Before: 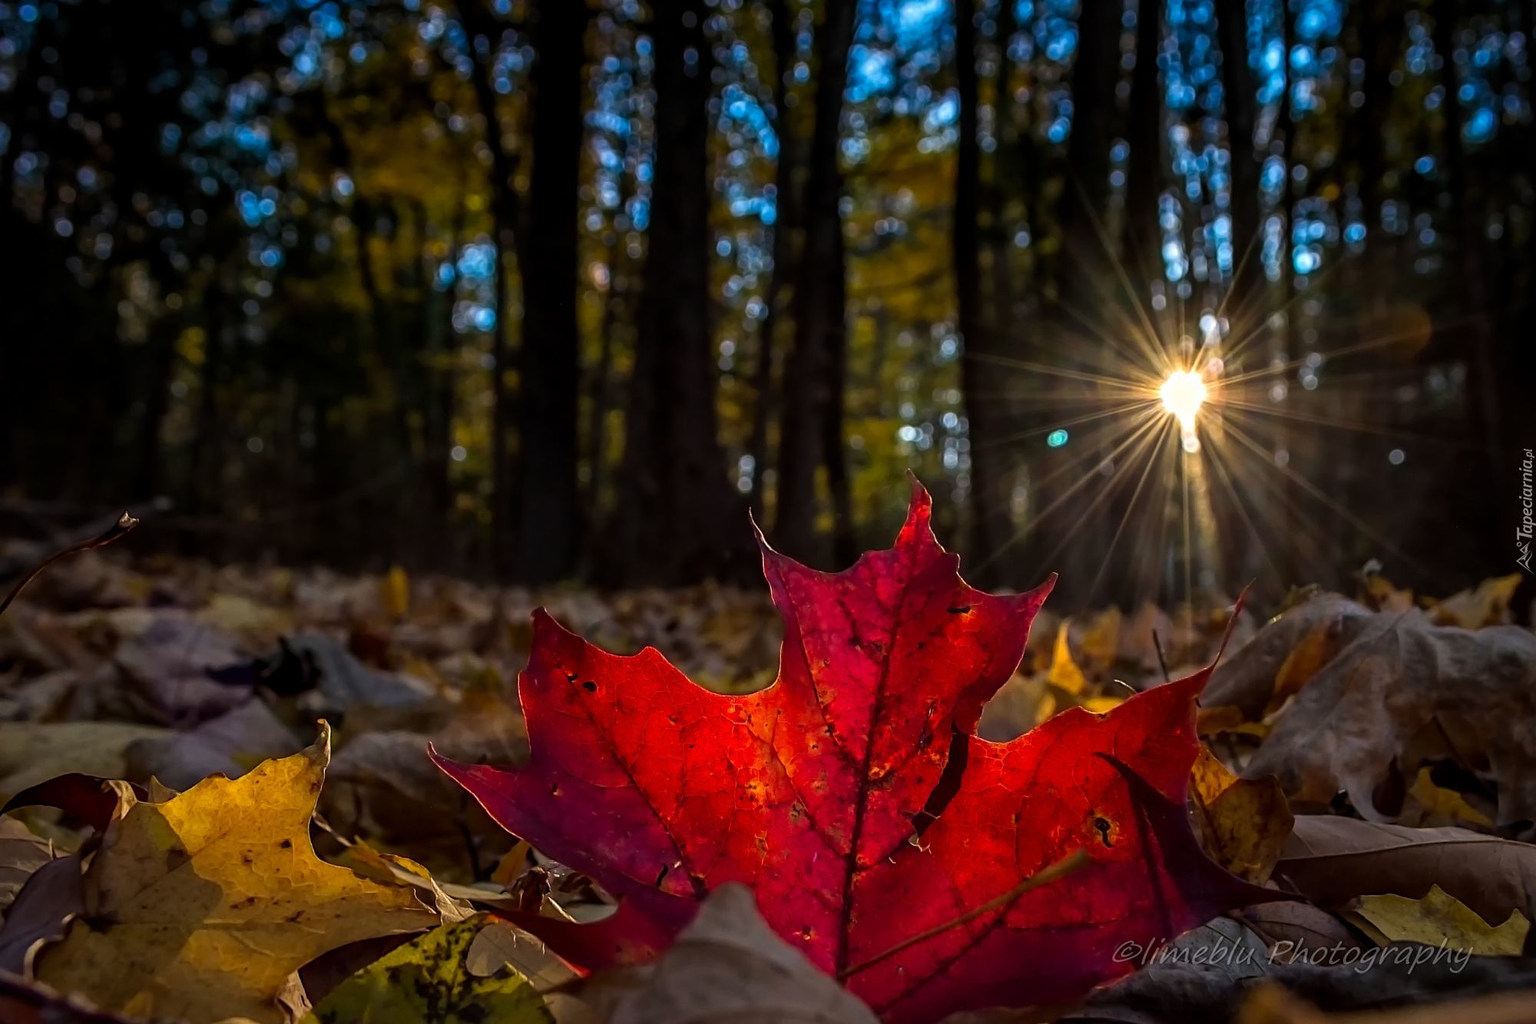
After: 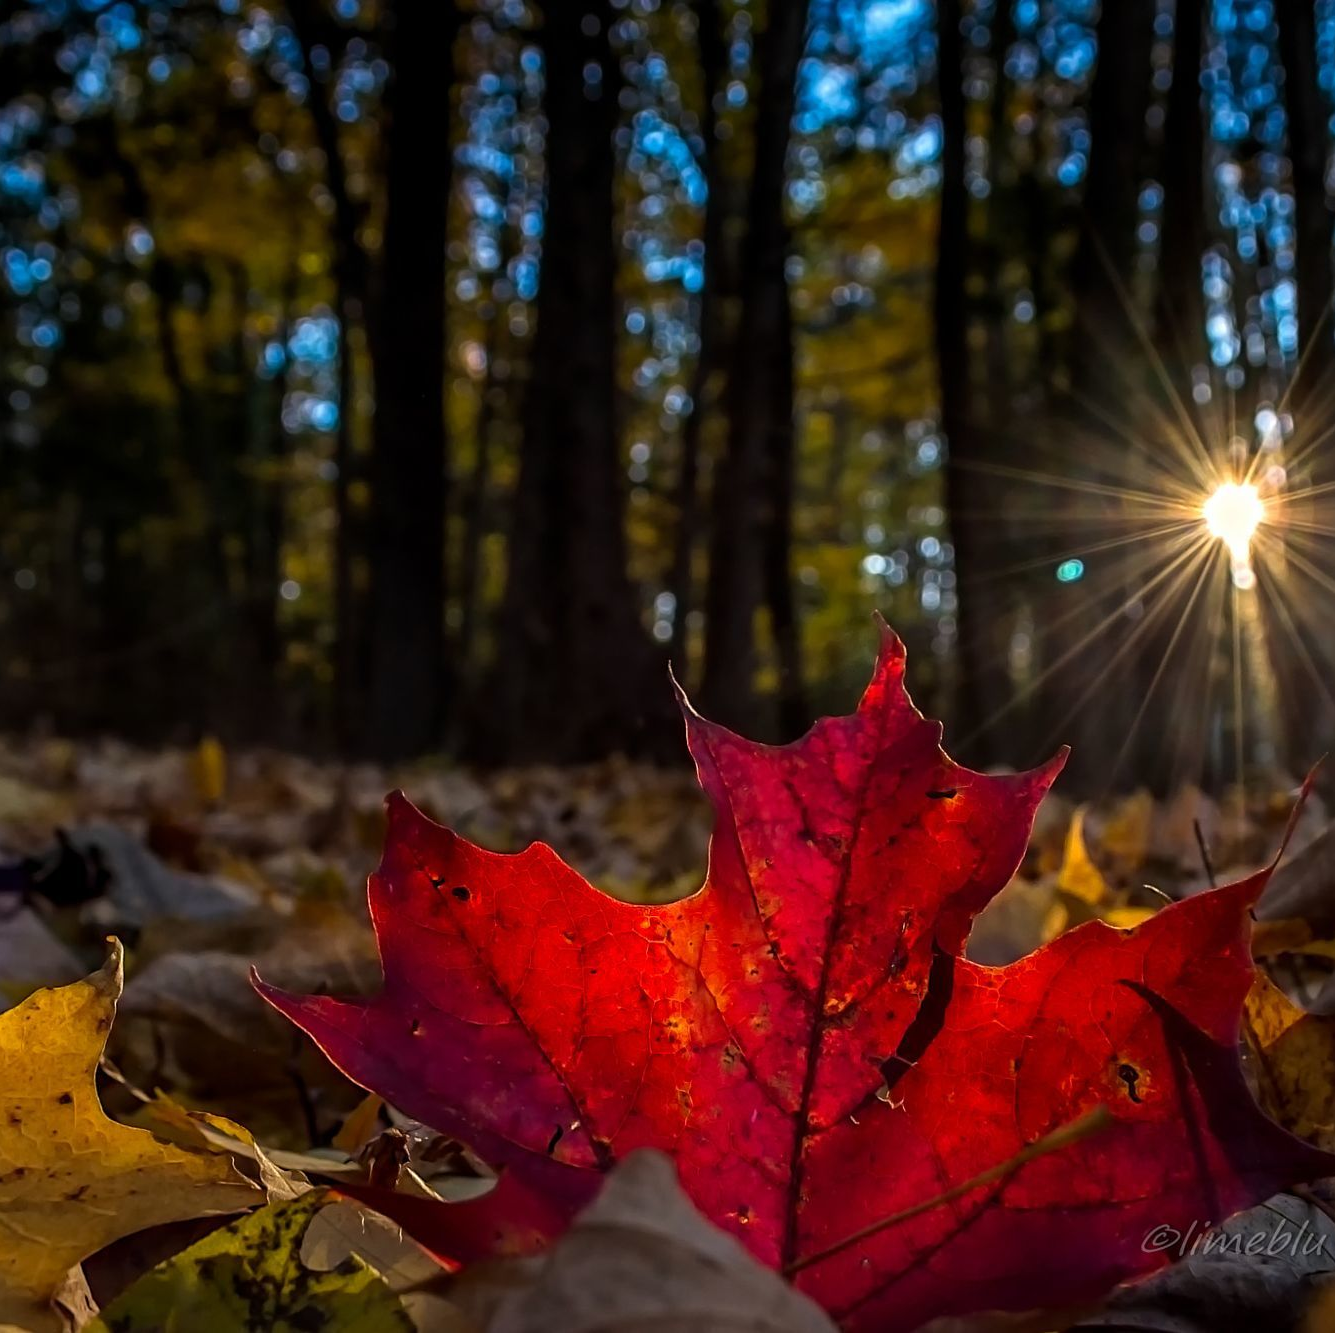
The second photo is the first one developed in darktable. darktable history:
crop and rotate: left 15.368%, right 17.873%
